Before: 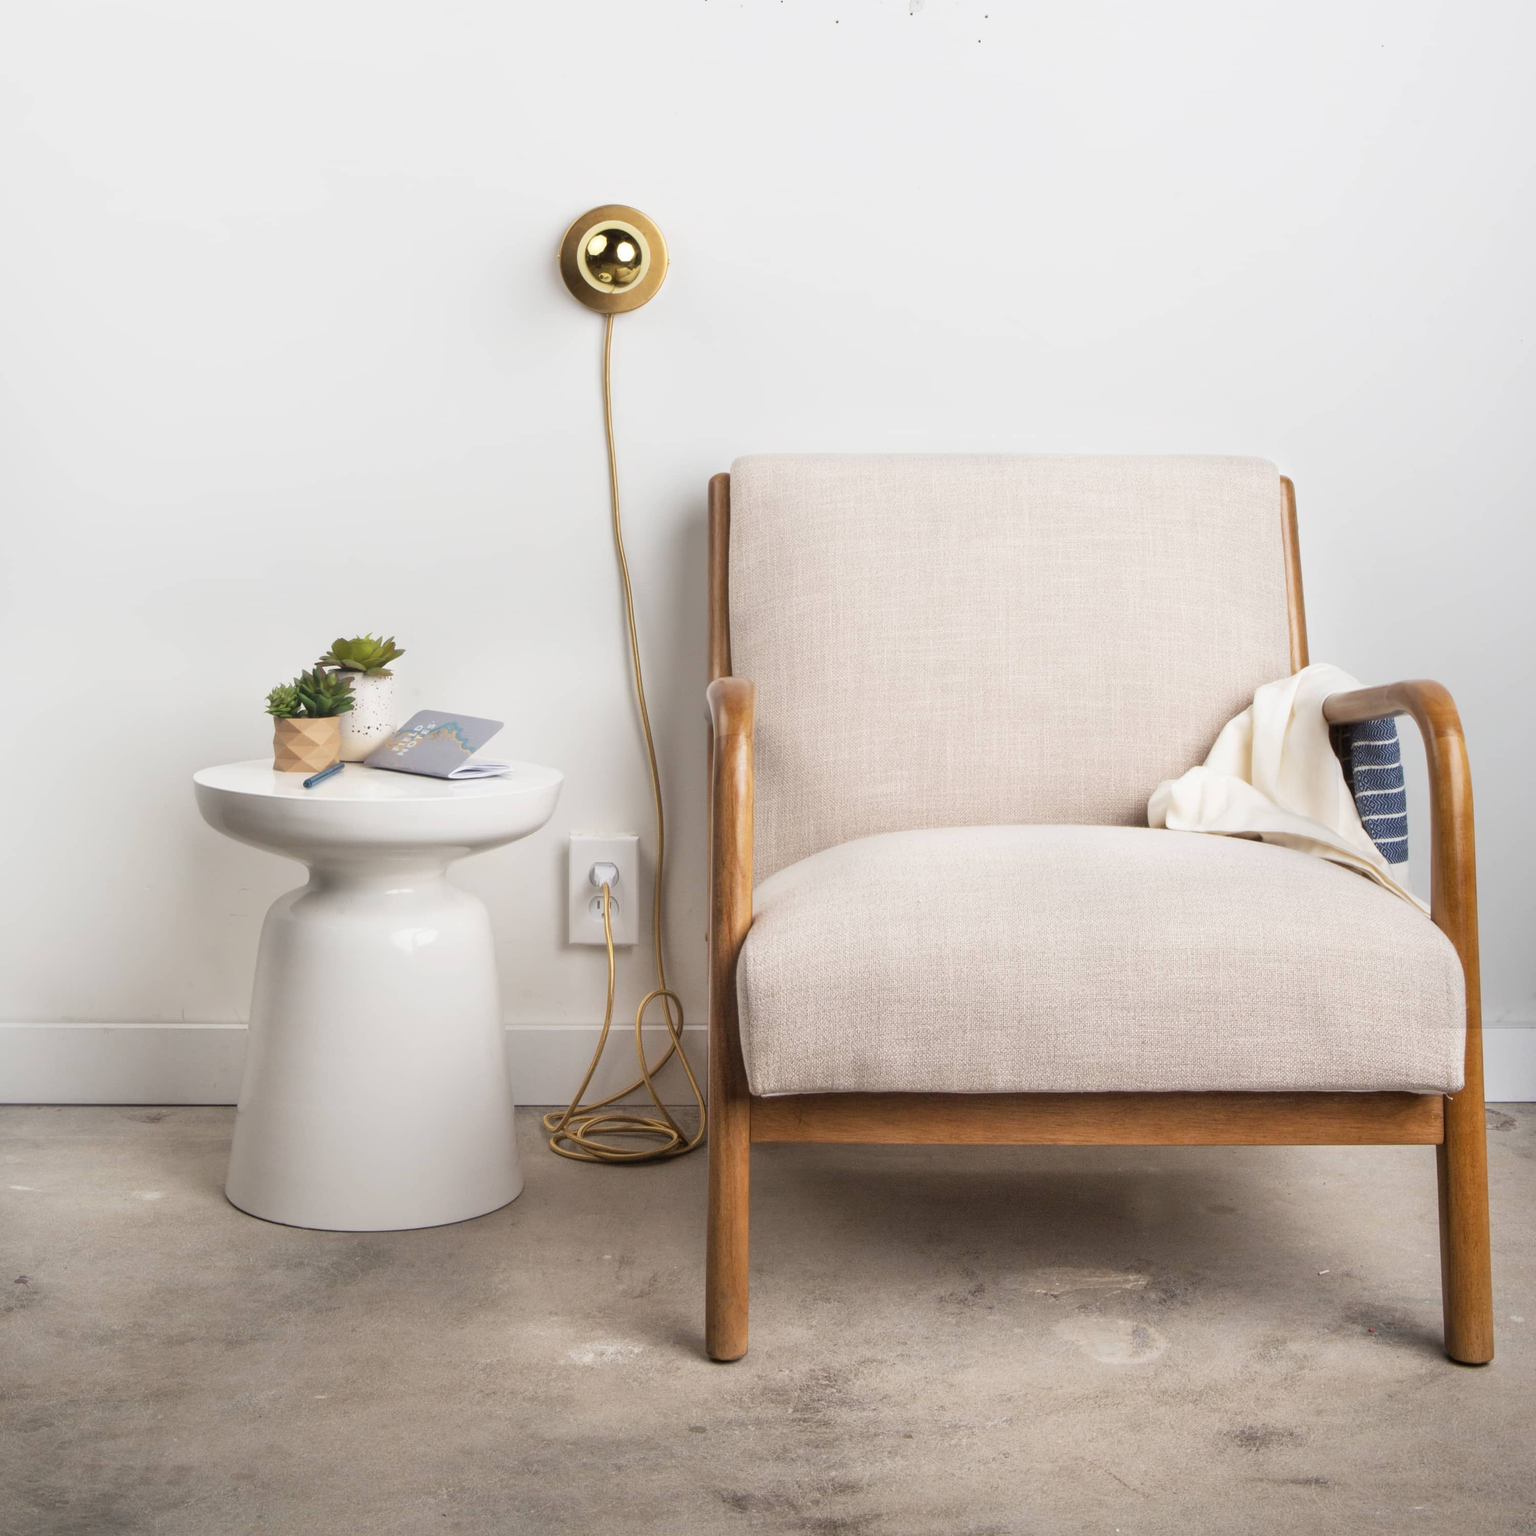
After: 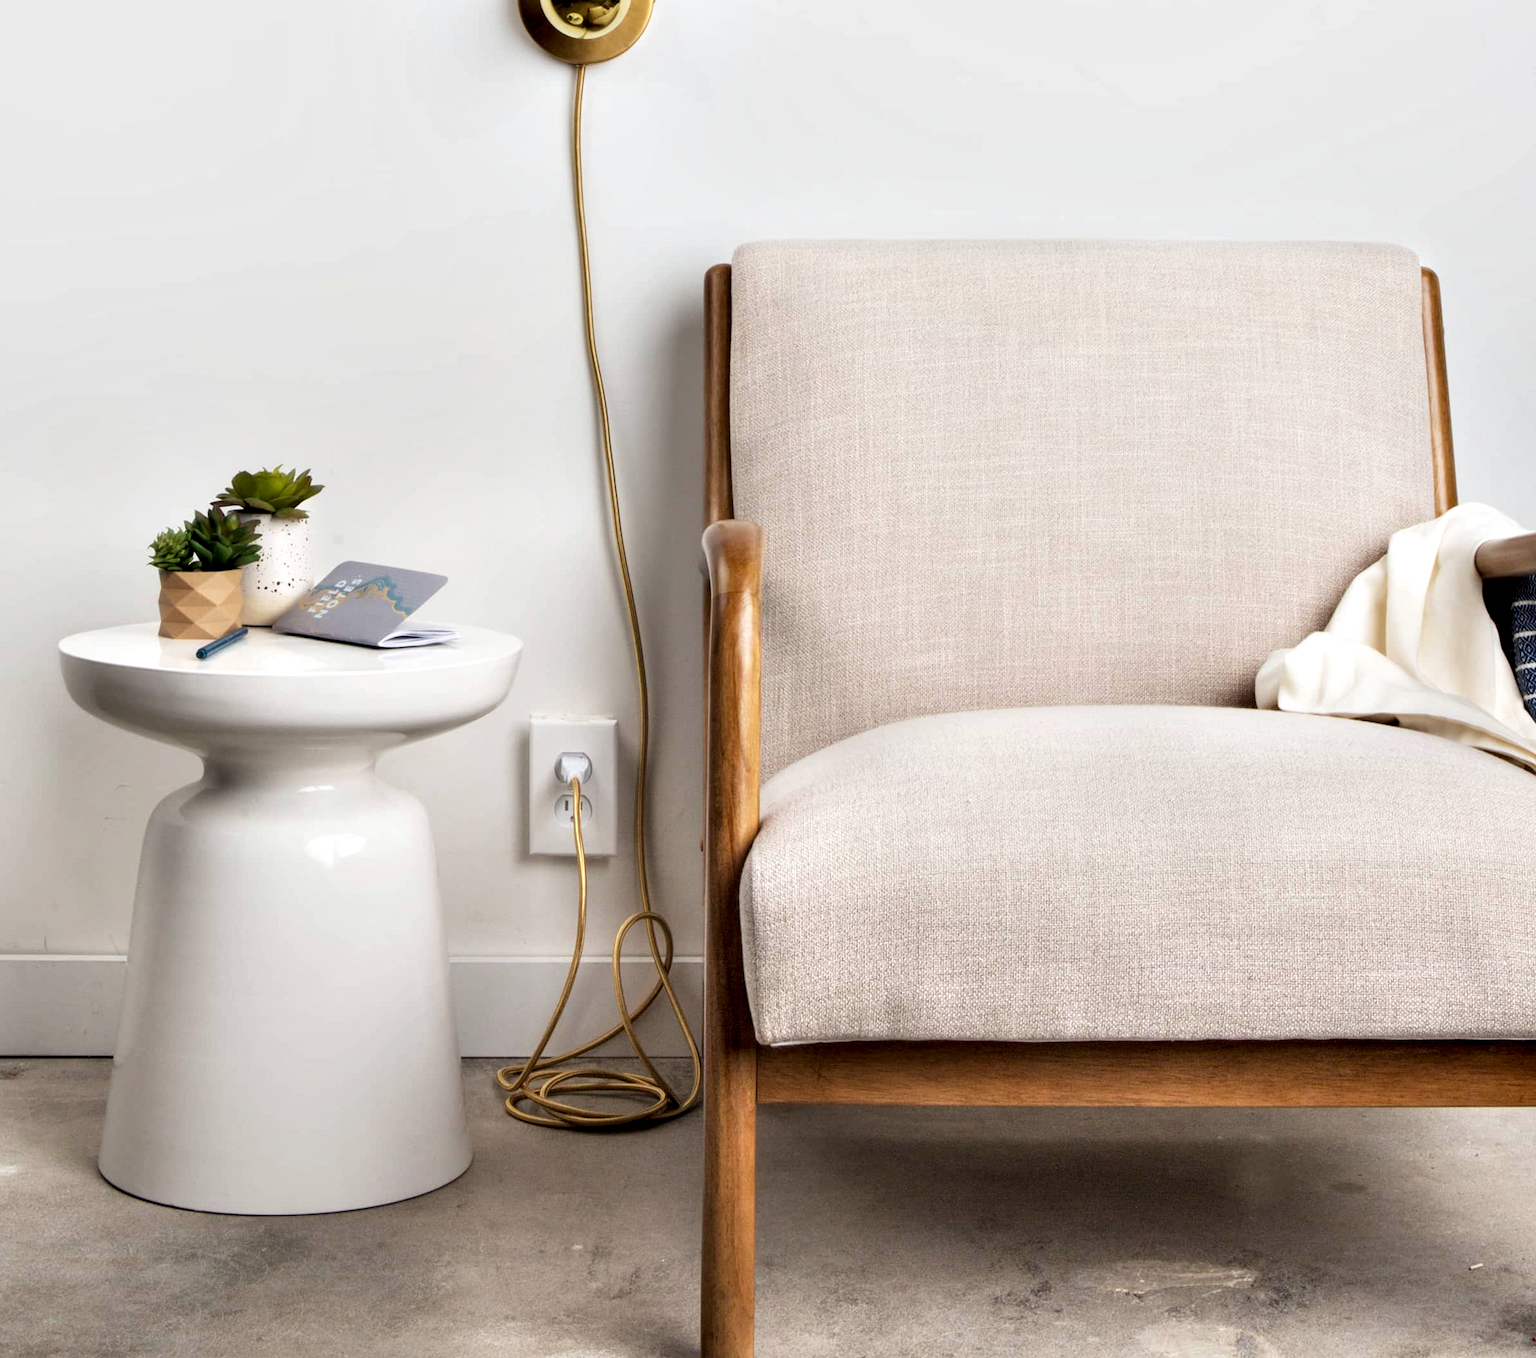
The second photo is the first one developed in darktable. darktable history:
crop: left 9.598%, top 17.105%, right 10.654%, bottom 12.341%
contrast equalizer: octaves 7, y [[0.6 ×6], [0.55 ×6], [0 ×6], [0 ×6], [0 ×6]]
